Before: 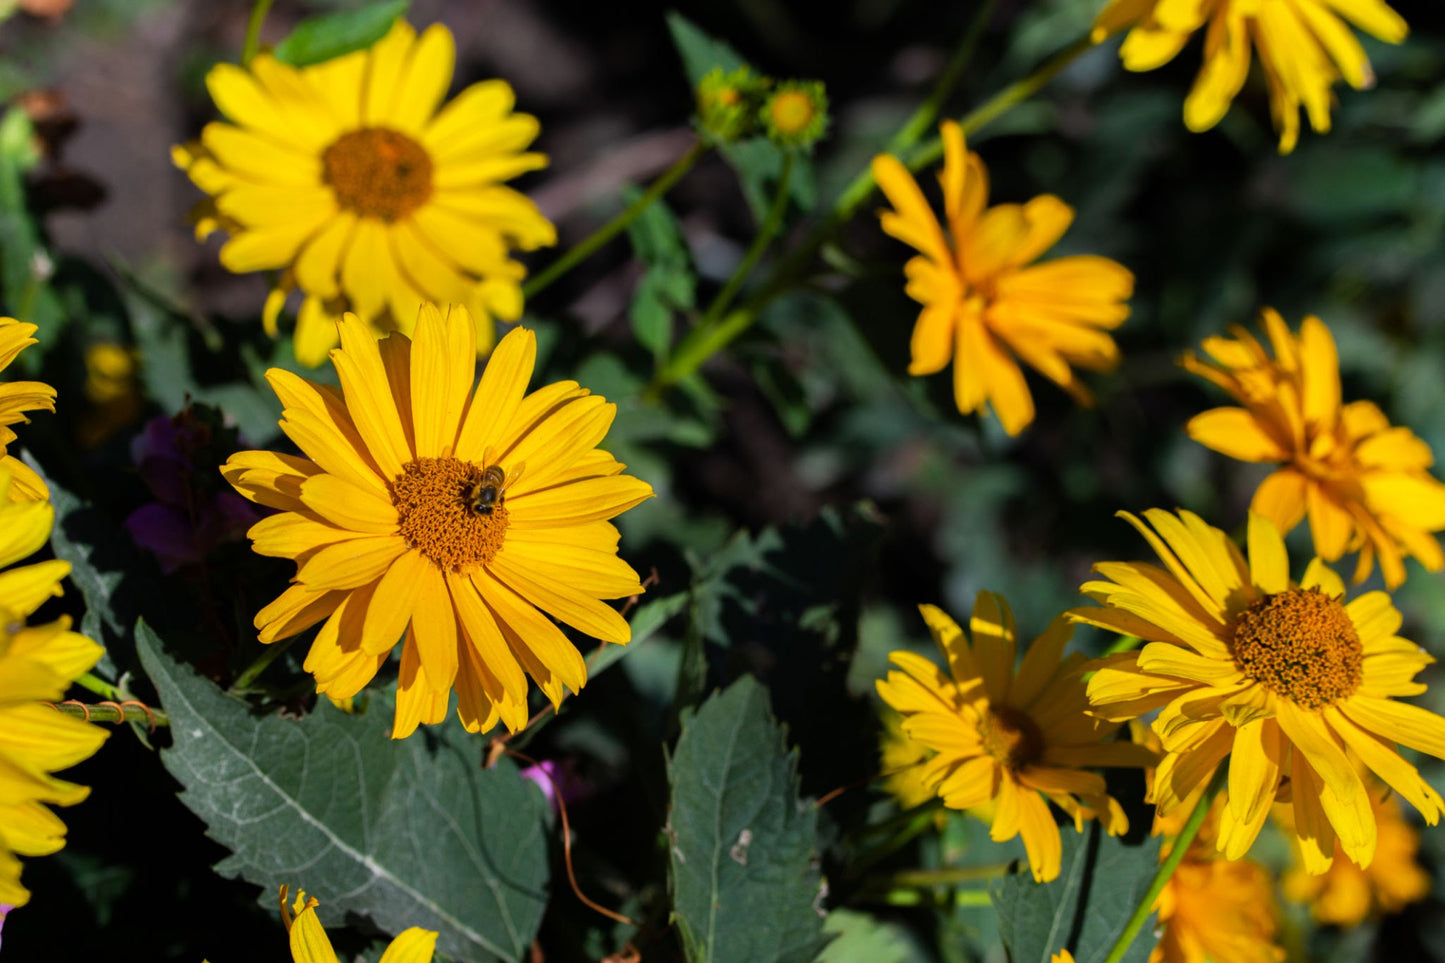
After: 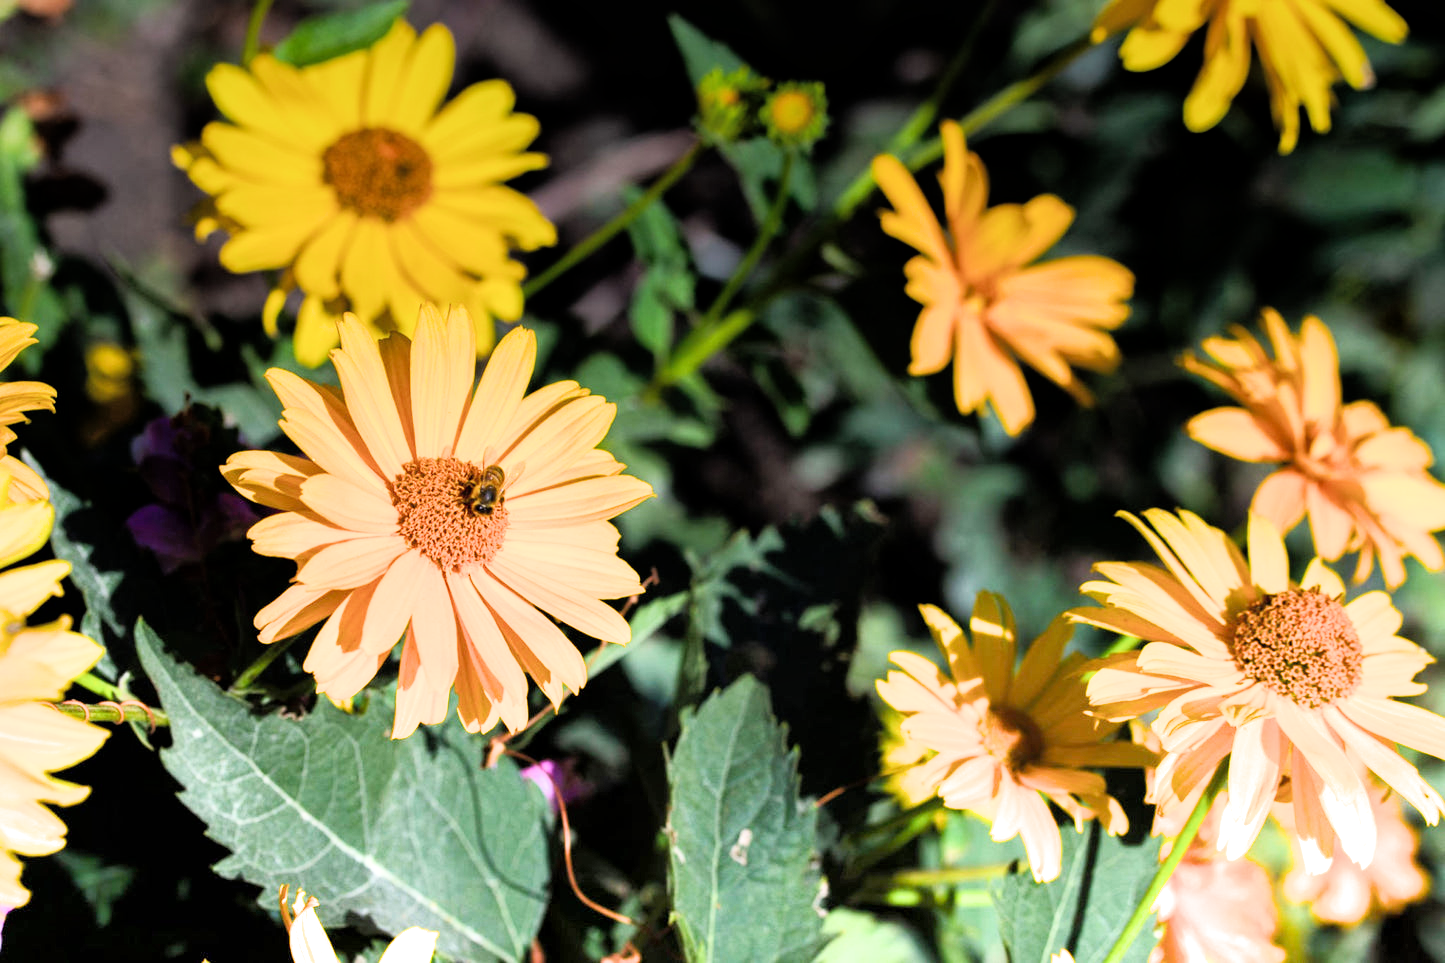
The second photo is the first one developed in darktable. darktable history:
shadows and highlights: shadows 43.06, highlights 6.94
graduated density: density -3.9 EV
tone equalizer: -8 EV -0.417 EV, -7 EV -0.389 EV, -6 EV -0.333 EV, -5 EV -0.222 EV, -3 EV 0.222 EV, -2 EV 0.333 EV, -1 EV 0.389 EV, +0 EV 0.417 EV, edges refinement/feathering 500, mask exposure compensation -1.57 EV, preserve details no
filmic rgb: black relative exposure -7.65 EV, white relative exposure 4.56 EV, hardness 3.61, contrast 1.05
local contrast: mode bilateral grid, contrast 10, coarseness 25, detail 115%, midtone range 0.2
